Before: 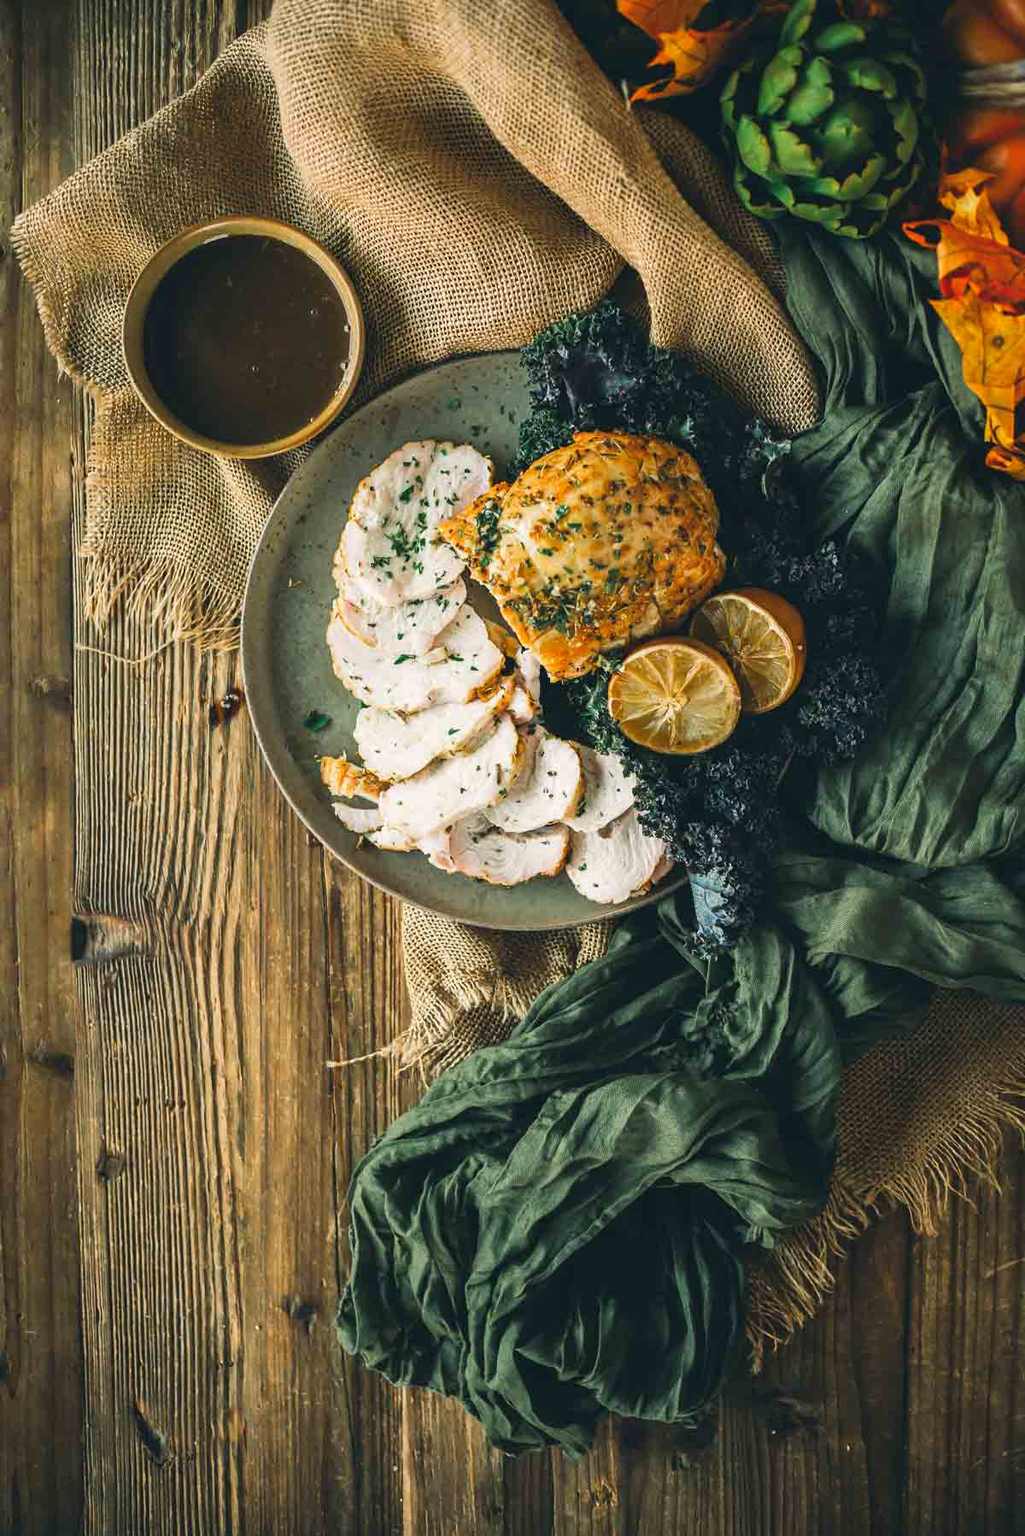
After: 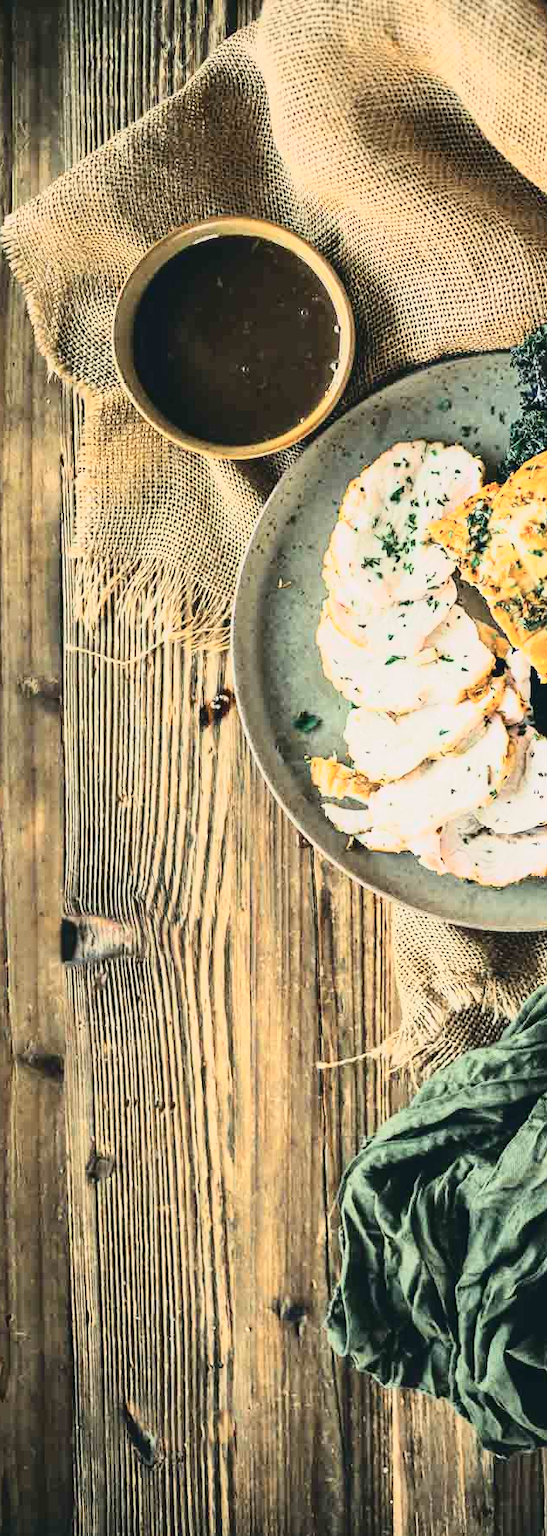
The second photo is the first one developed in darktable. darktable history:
tone curve: curves: ch0 [(0, 0.026) (0.155, 0.133) (0.272, 0.34) (0.434, 0.625) (0.676, 0.871) (0.994, 0.955)], color space Lab, independent channels, preserve colors none
crop: left 1.044%, right 45.575%, bottom 0.083%
